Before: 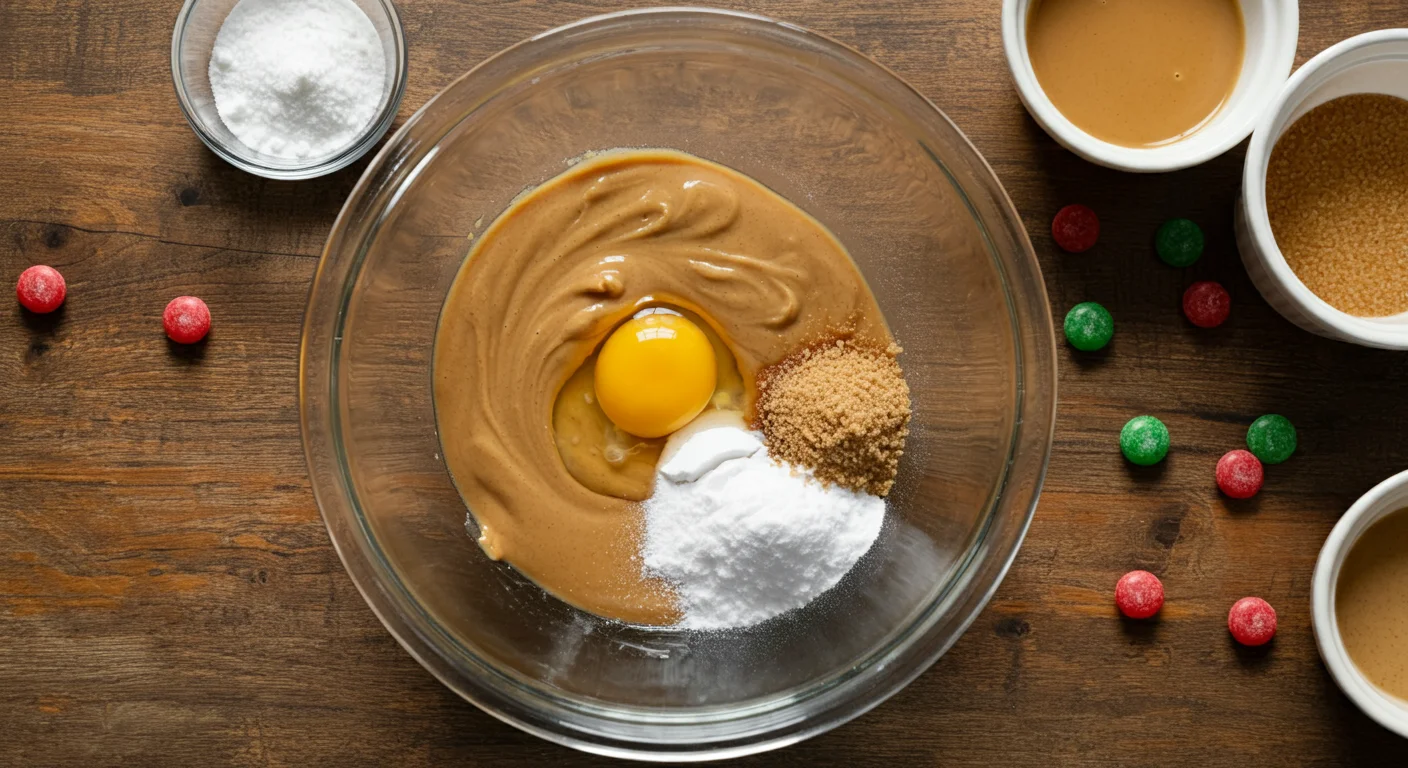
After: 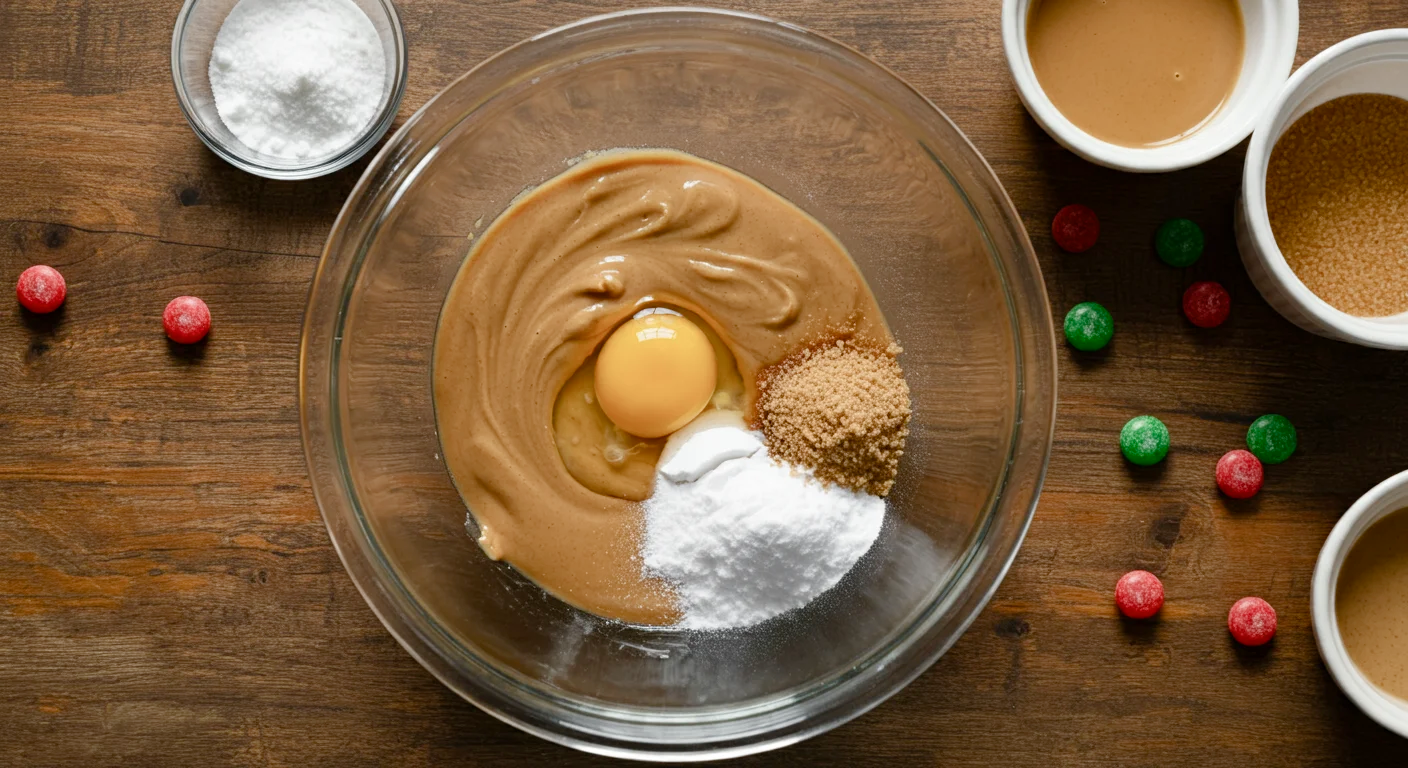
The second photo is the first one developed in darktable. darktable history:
color balance rgb: linear chroma grading › global chroma 15.303%, perceptual saturation grading › global saturation -10.378%, perceptual saturation grading › highlights -27.509%, perceptual saturation grading › shadows 21.378%
